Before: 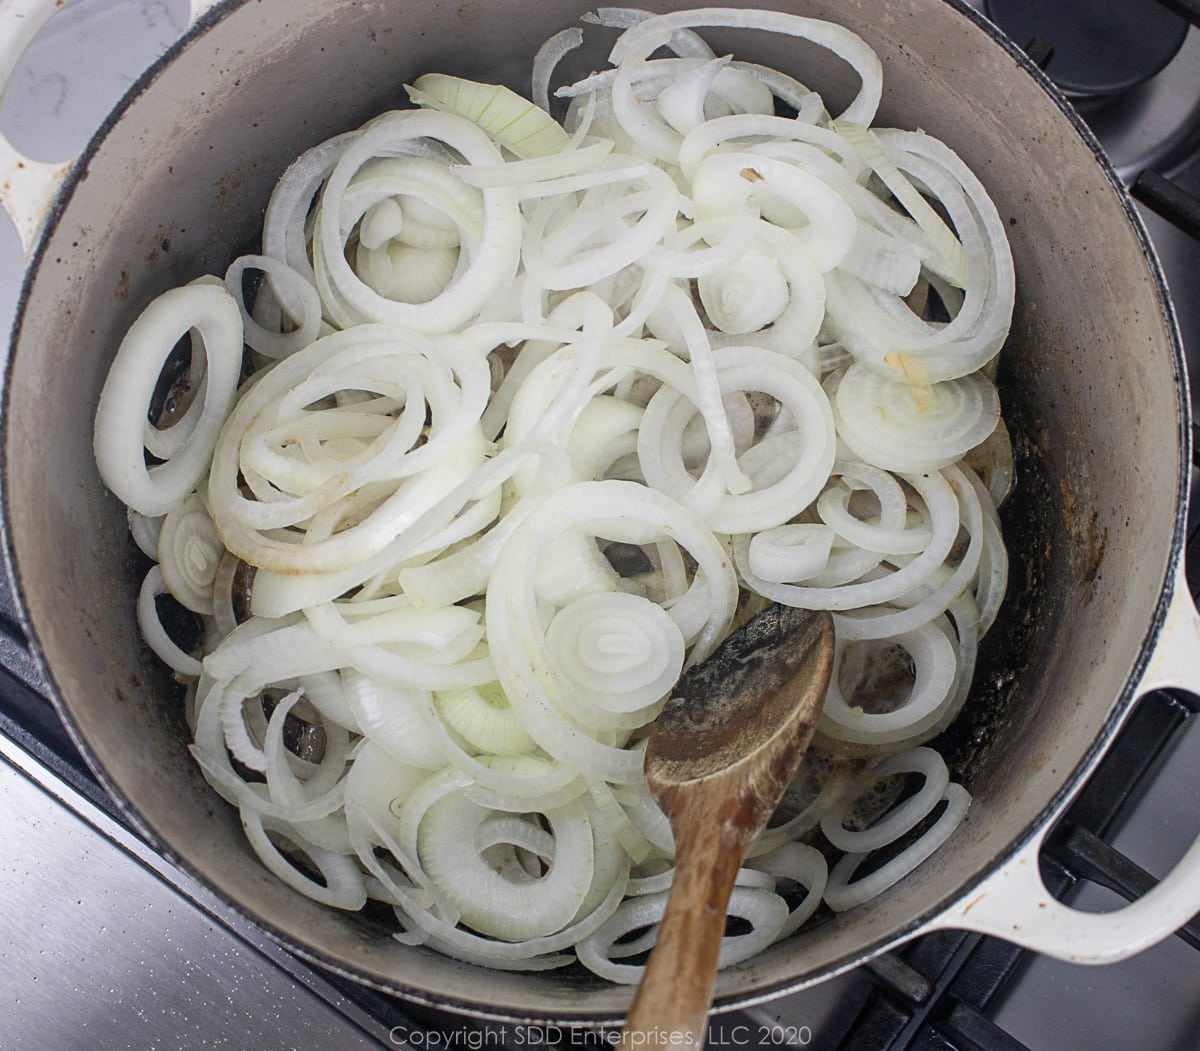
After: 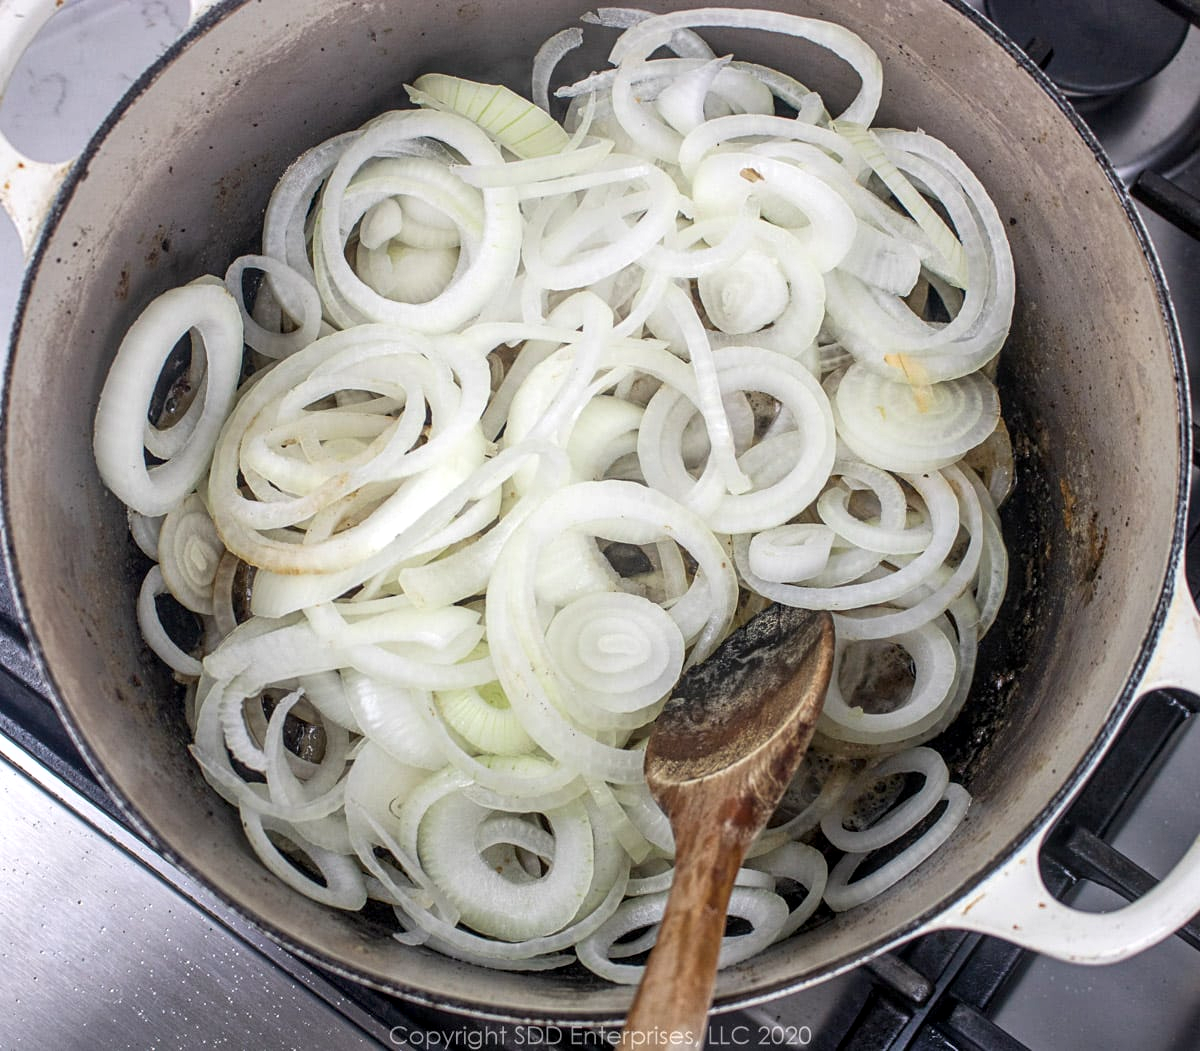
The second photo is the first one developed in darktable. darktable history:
shadows and highlights: radius 46.1, white point adjustment 6.57, compress 80.08%, soften with gaussian
local contrast: detail 130%
